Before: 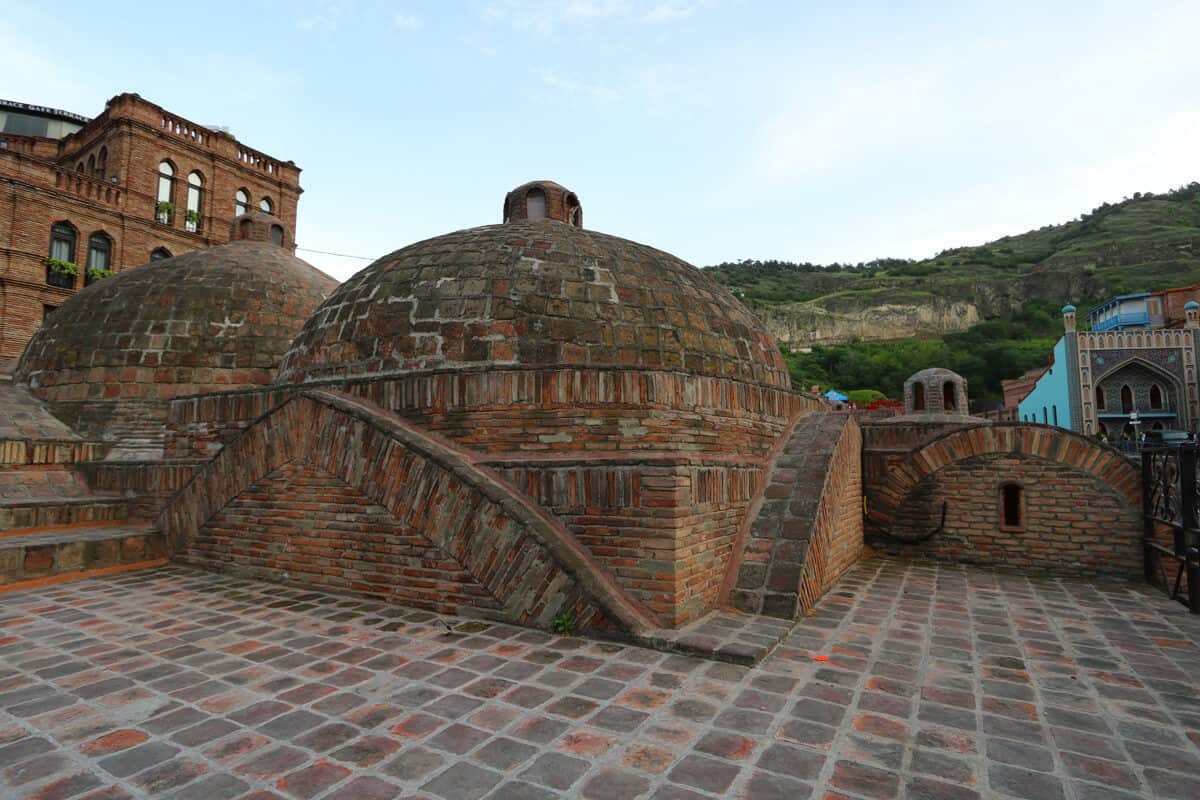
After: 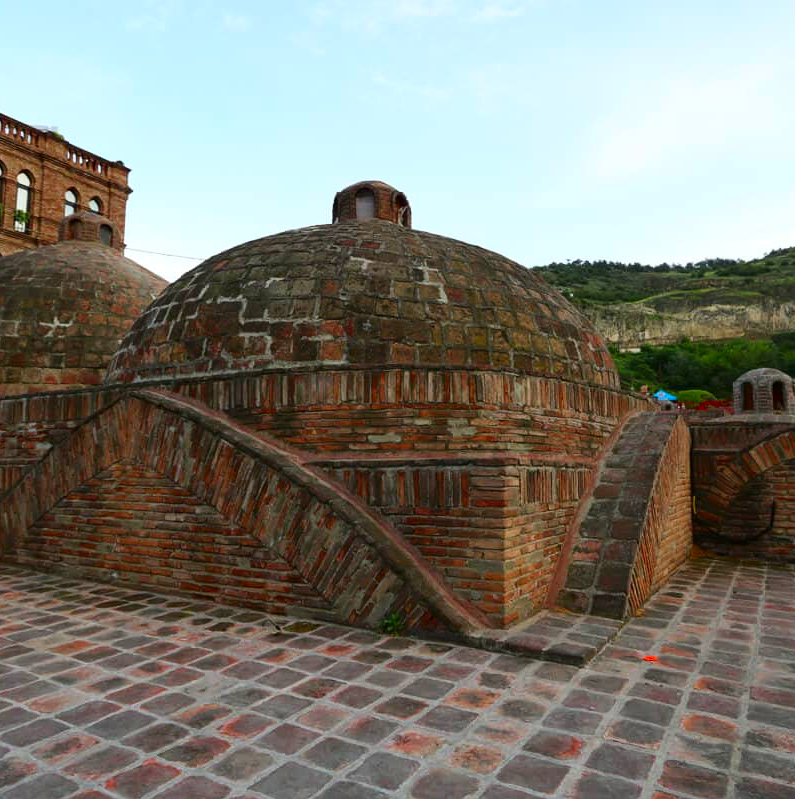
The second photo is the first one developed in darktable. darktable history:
contrast brightness saturation: contrast 0.179, saturation 0.304
crop and rotate: left 14.328%, right 19.367%
